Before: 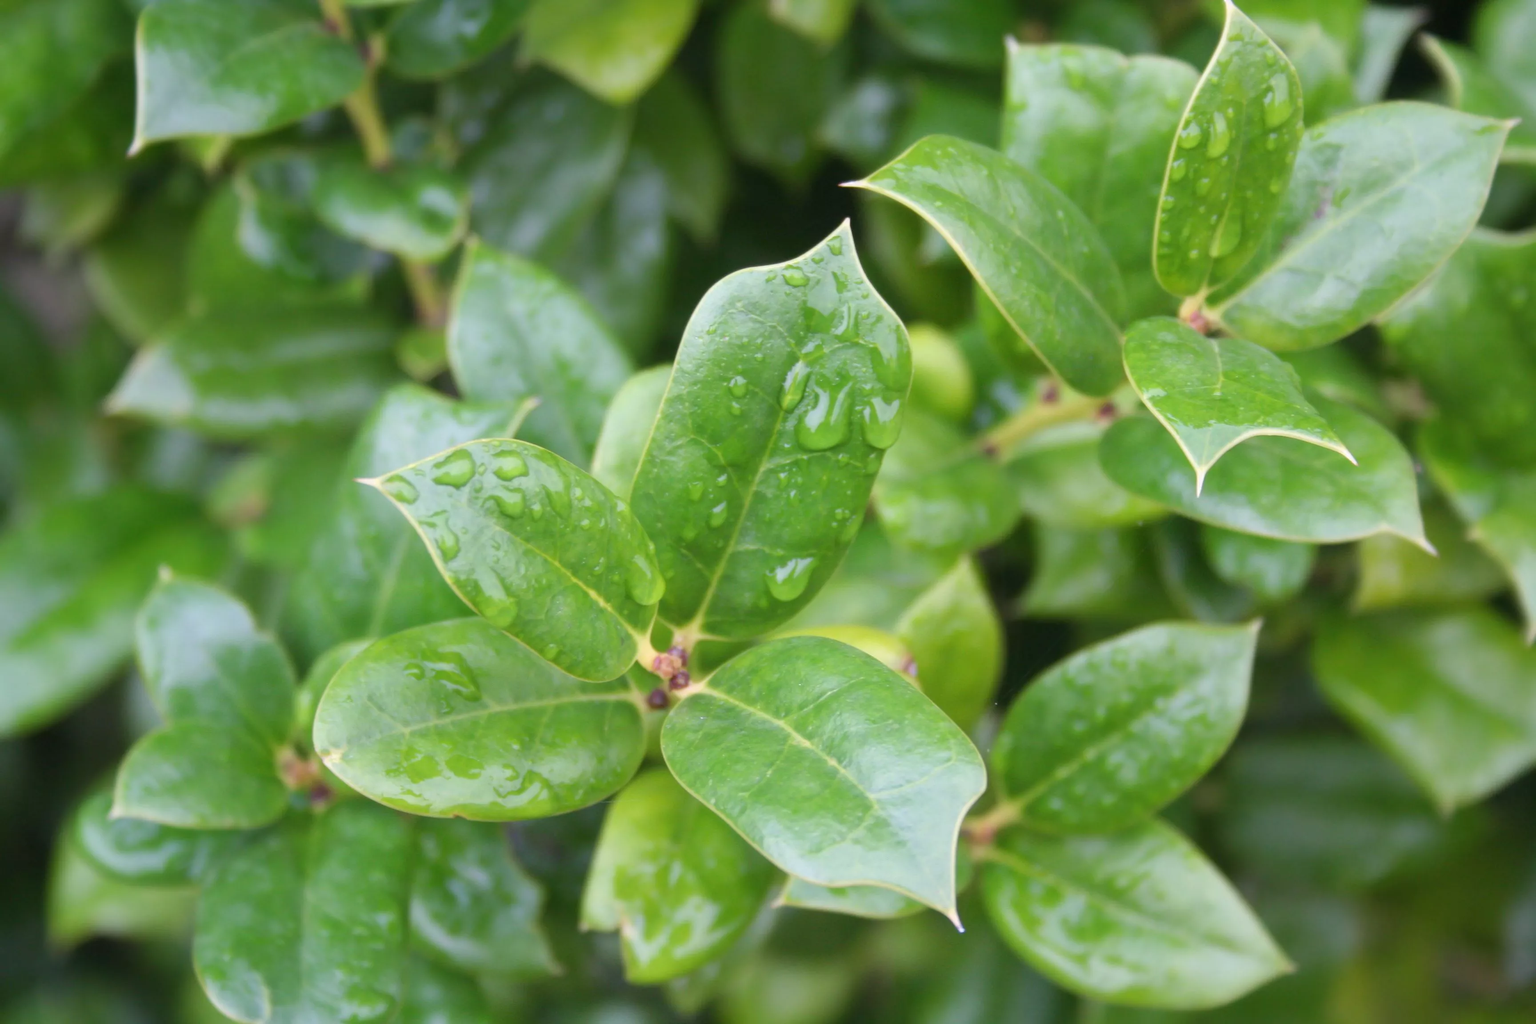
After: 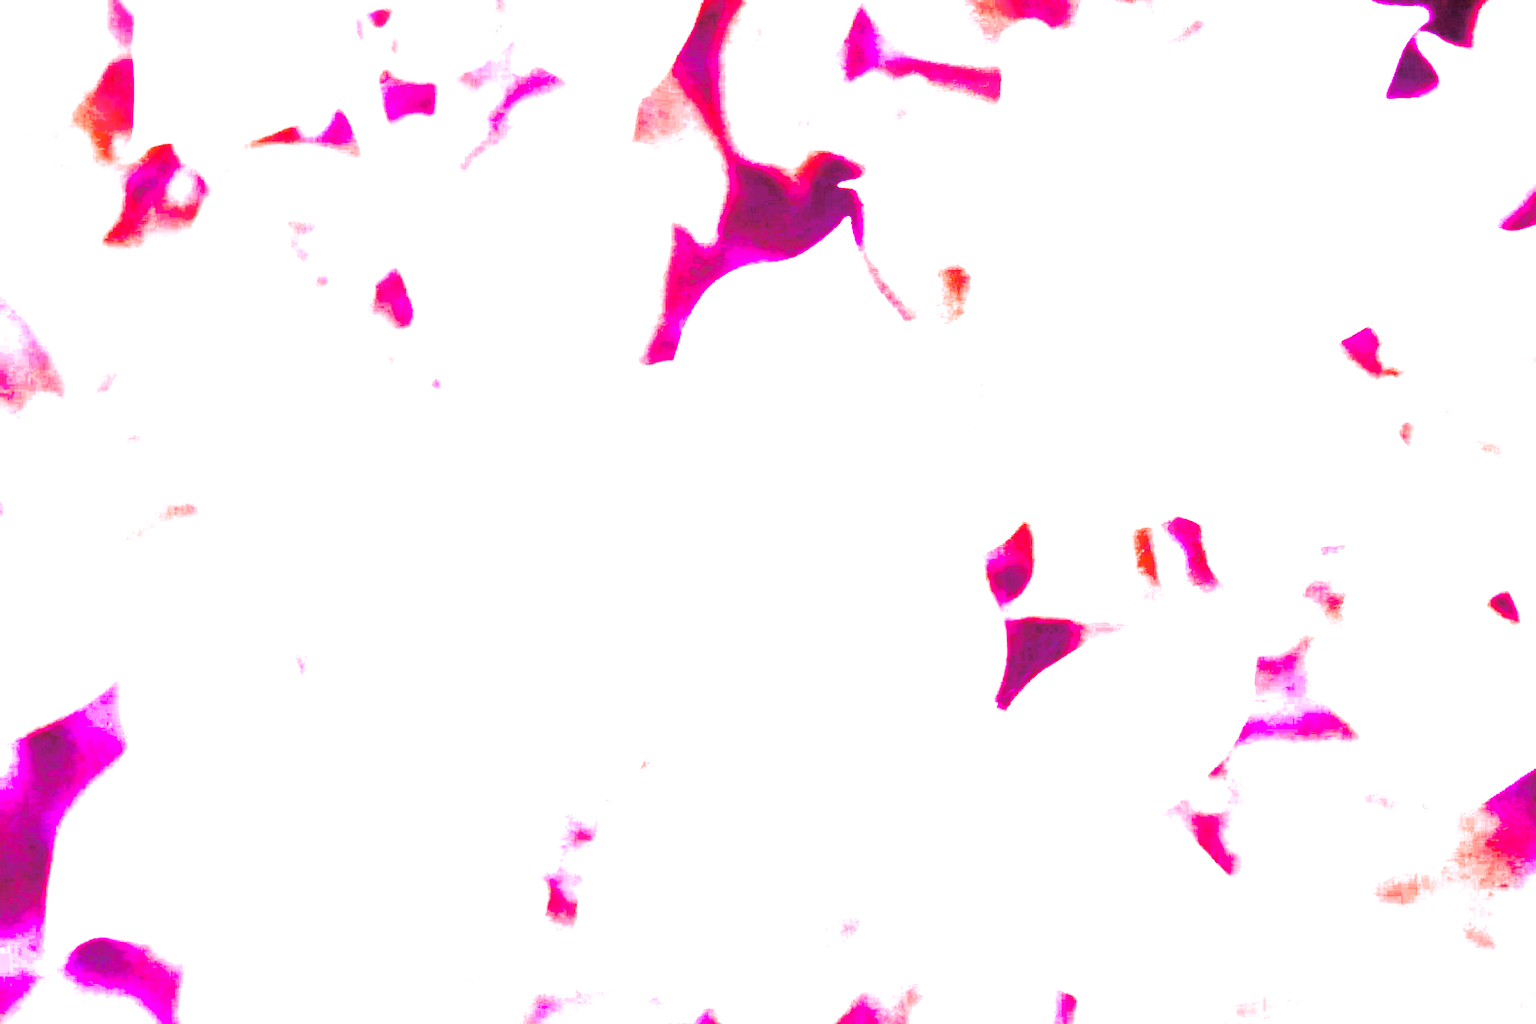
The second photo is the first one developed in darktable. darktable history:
color balance rgb: linear chroma grading › global chroma 8.12%, perceptual saturation grading › global saturation 9.07%, perceptual saturation grading › highlights -13.84%, perceptual saturation grading › mid-tones 14.88%, perceptual saturation grading › shadows 22.8%, perceptual brilliance grading › highlights 2.61%, global vibrance 12.07%
split-toning: on, module defaults
white balance: red 8, blue 8
